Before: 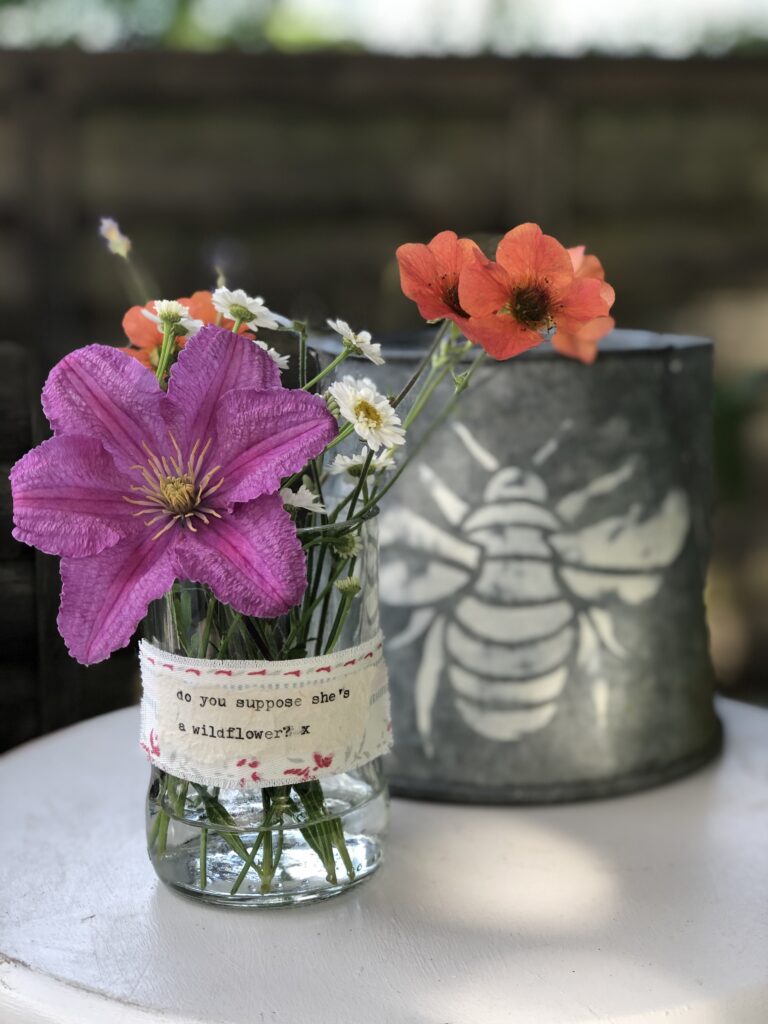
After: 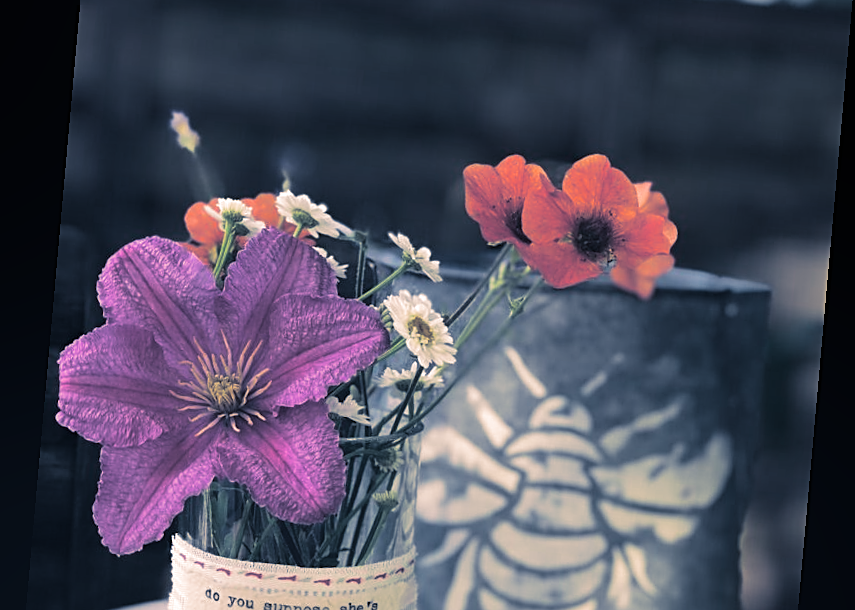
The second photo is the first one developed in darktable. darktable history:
rotate and perspective: rotation 5.12°, automatic cropping off
bloom: size 38%, threshold 95%, strength 30%
sharpen: on, module defaults
white balance: red 1.004, blue 1.024
tone equalizer: on, module defaults
crop and rotate: top 10.605%, bottom 33.274%
split-toning: shadows › hue 226.8°, shadows › saturation 0.56, highlights › hue 28.8°, balance -40, compress 0%
shadows and highlights: shadows -10, white point adjustment 1.5, highlights 10
